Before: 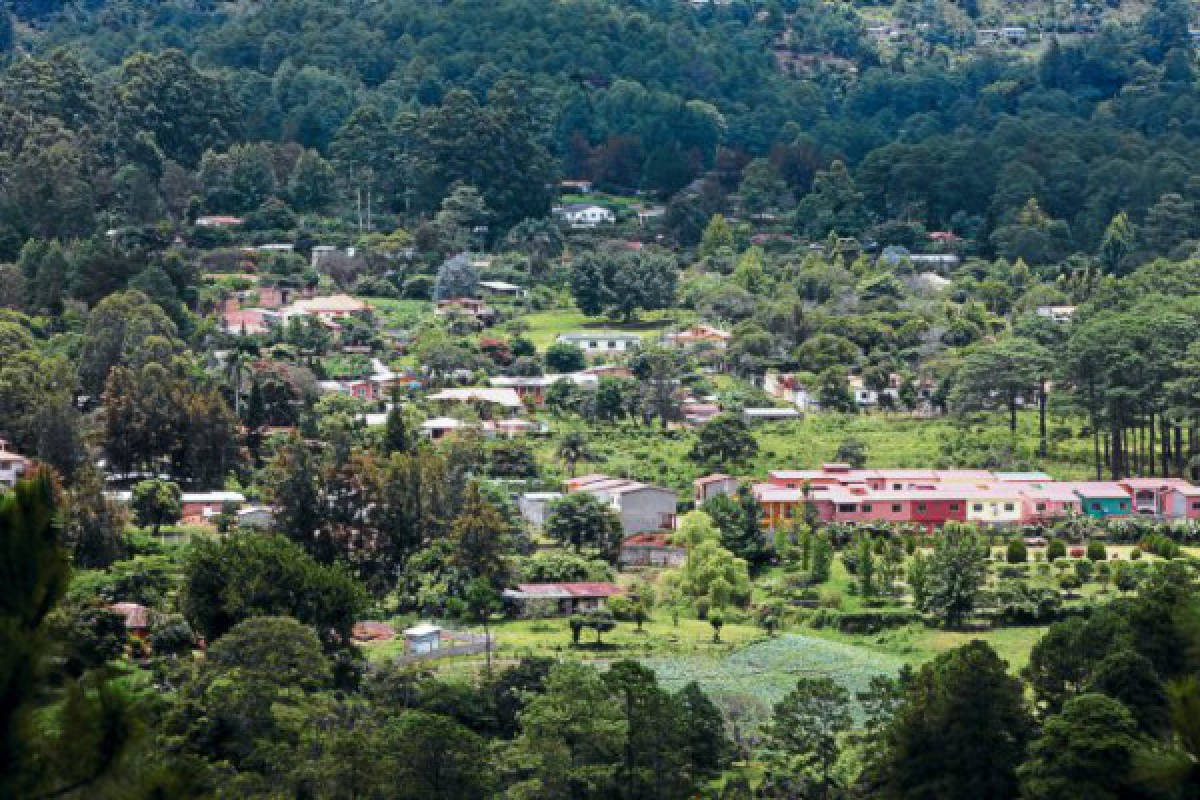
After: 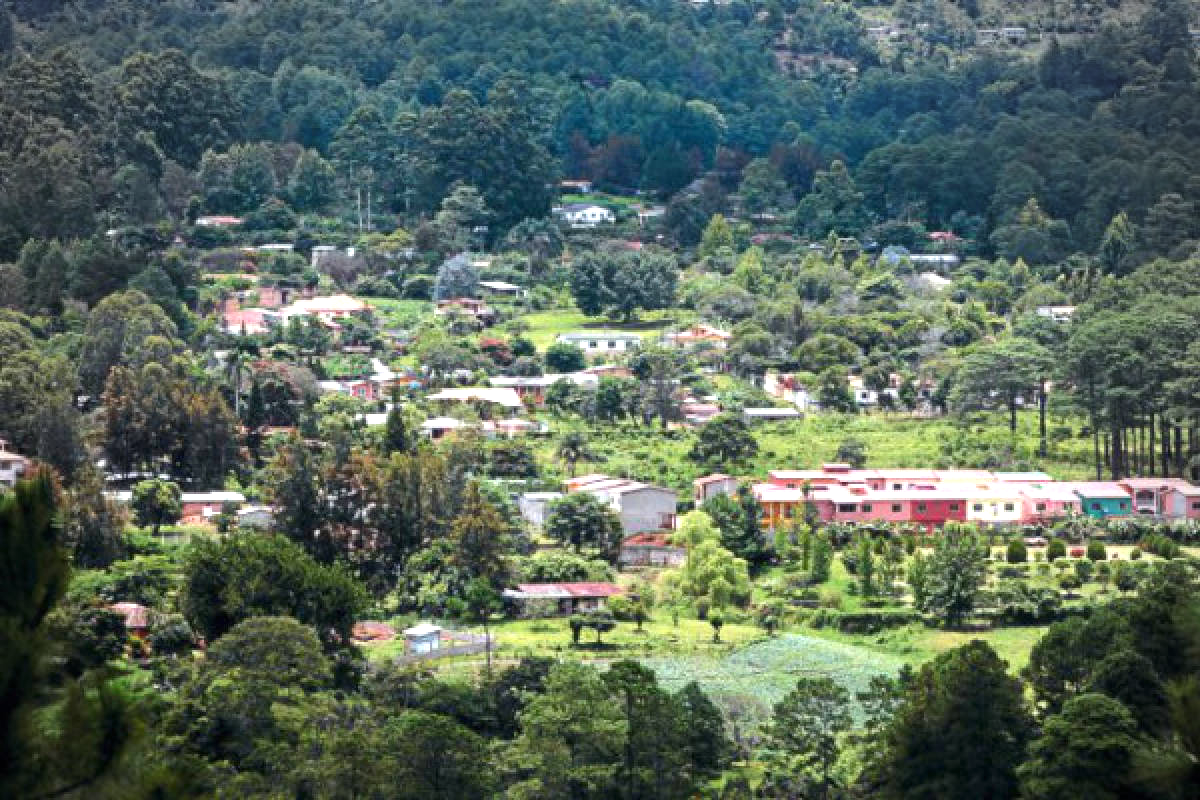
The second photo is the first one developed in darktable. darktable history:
vignetting: fall-off radius 44.88%, center (-0.025, 0.4)
exposure: black level correction 0, exposure 0.597 EV, compensate highlight preservation false
